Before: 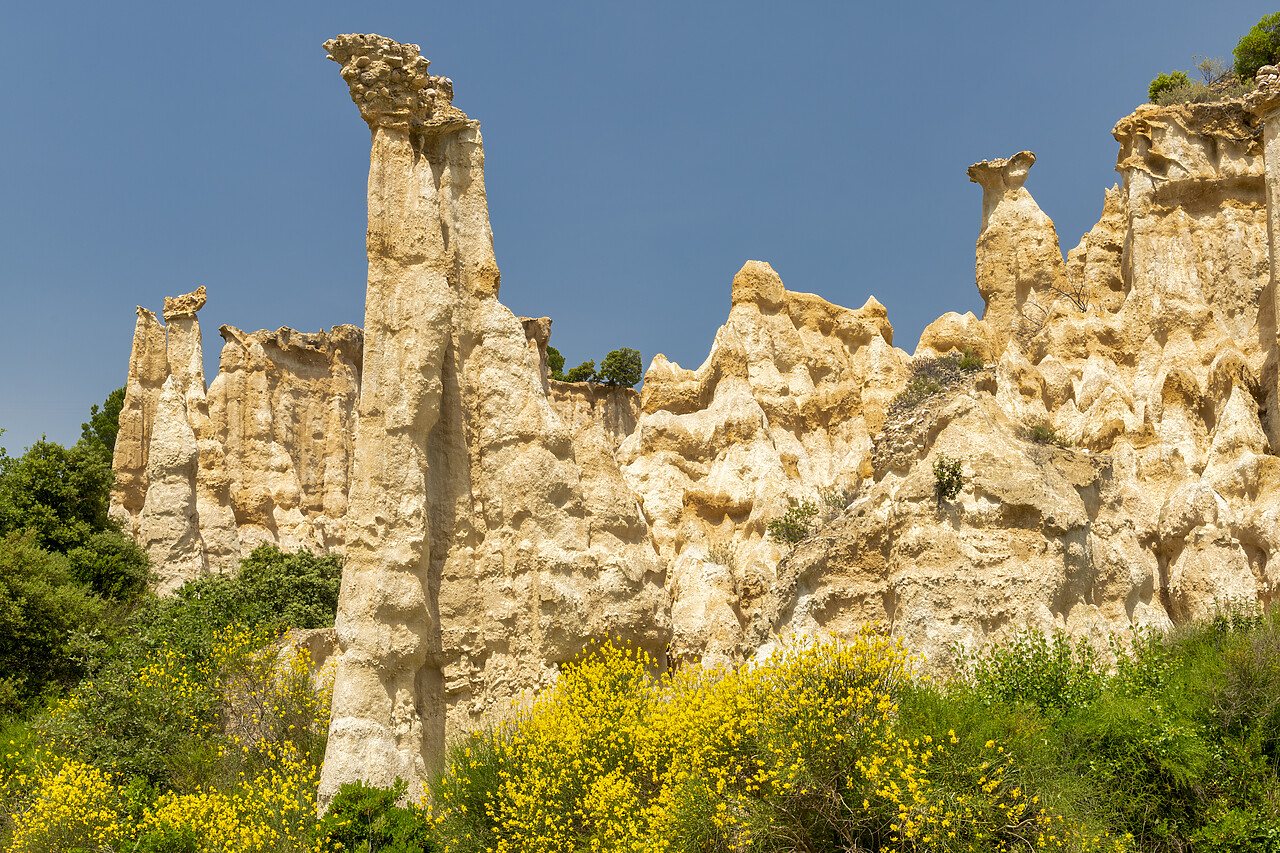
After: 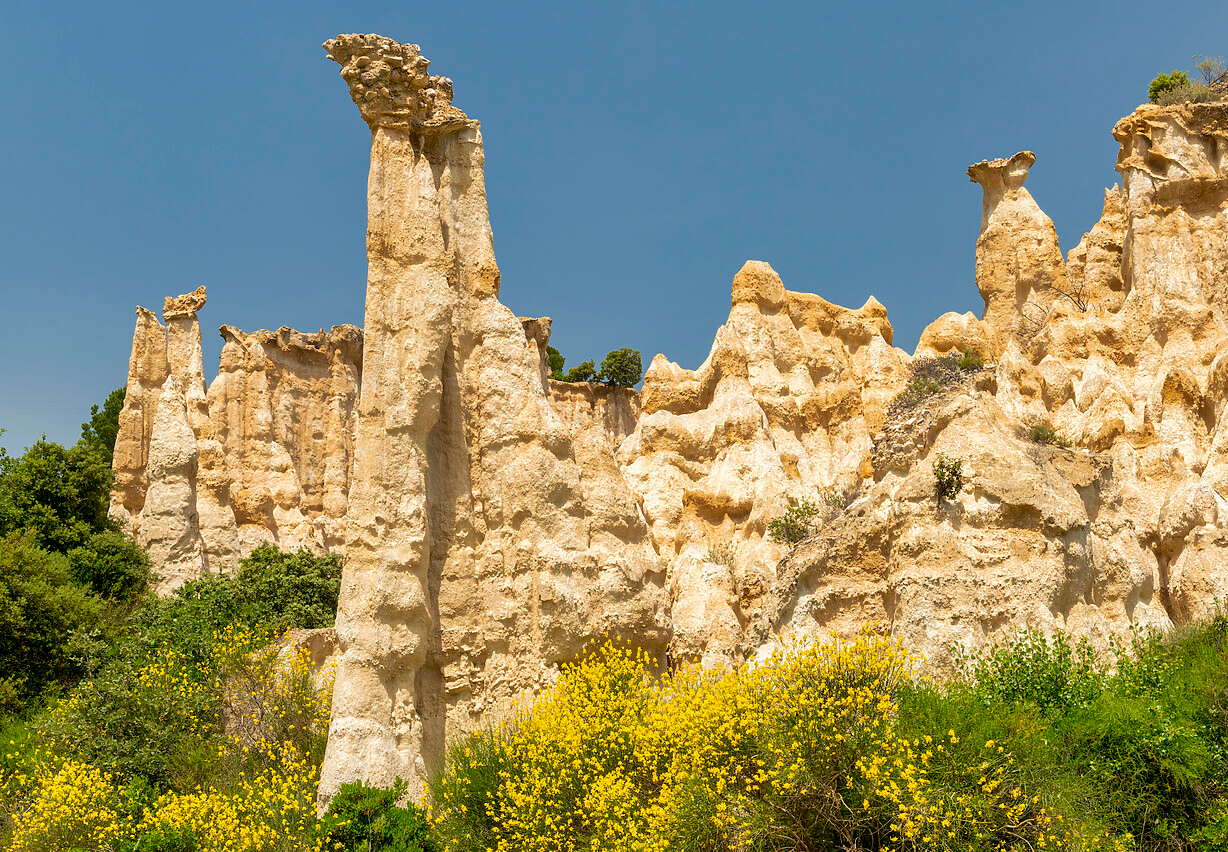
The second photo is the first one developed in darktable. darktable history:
crop: right 3.988%, bottom 0.034%
